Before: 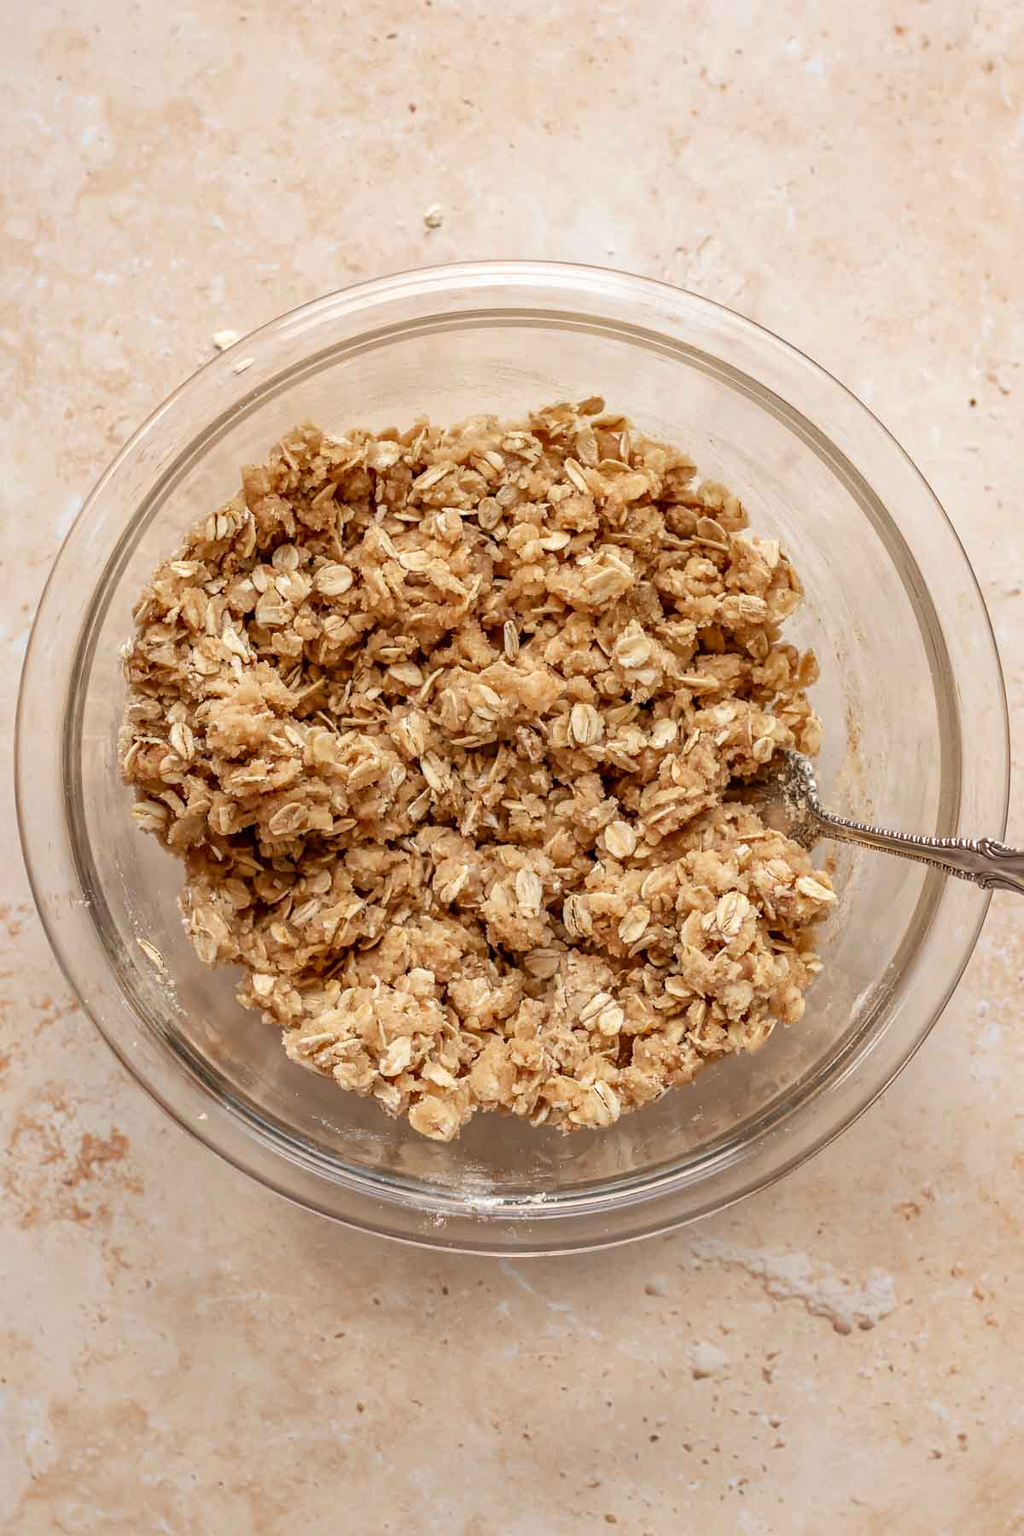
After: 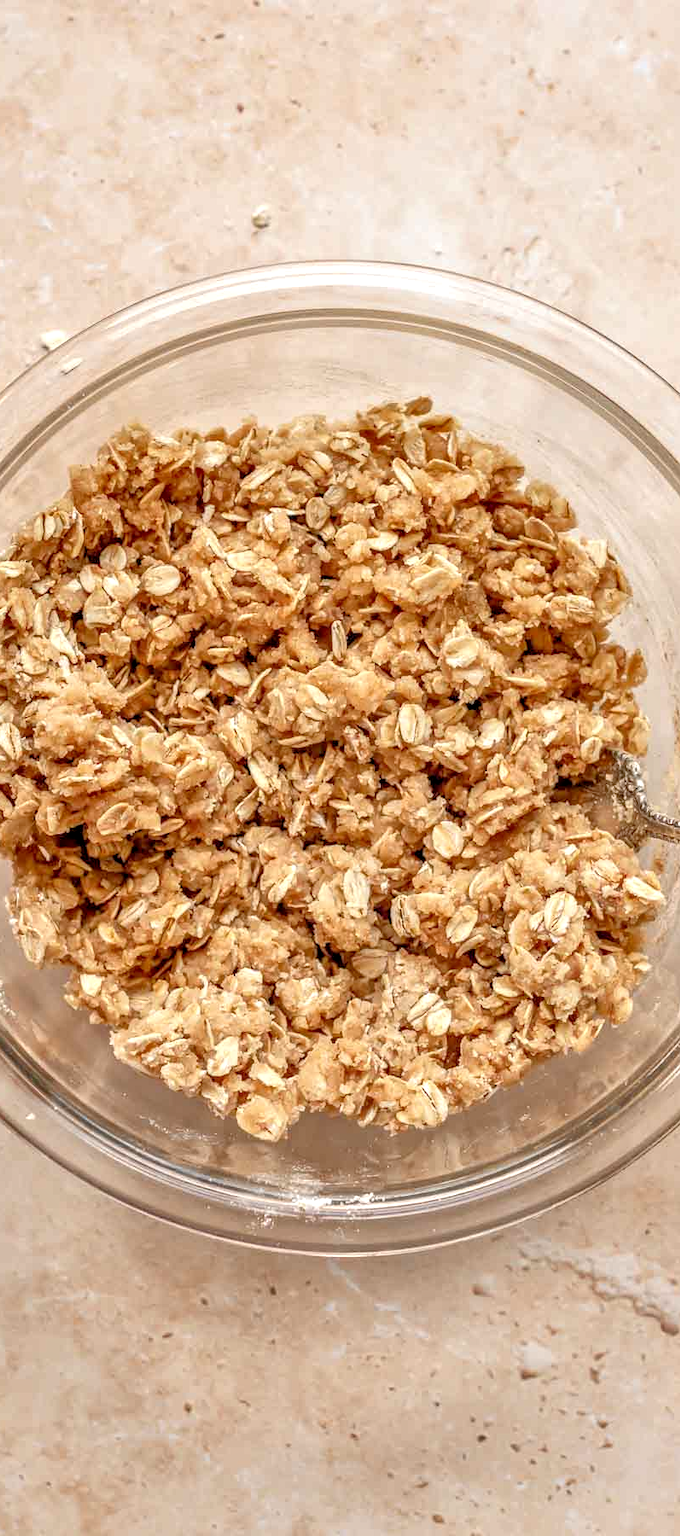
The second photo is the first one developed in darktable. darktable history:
tone equalizer: -7 EV 0.15 EV, -6 EV 0.6 EV, -5 EV 1.15 EV, -4 EV 1.33 EV, -3 EV 1.15 EV, -2 EV 0.6 EV, -1 EV 0.15 EV, mask exposure compensation -0.5 EV
local contrast: detail 130%
levels: levels [0, 0.492, 0.984]
crop: left 16.899%, right 16.556%
